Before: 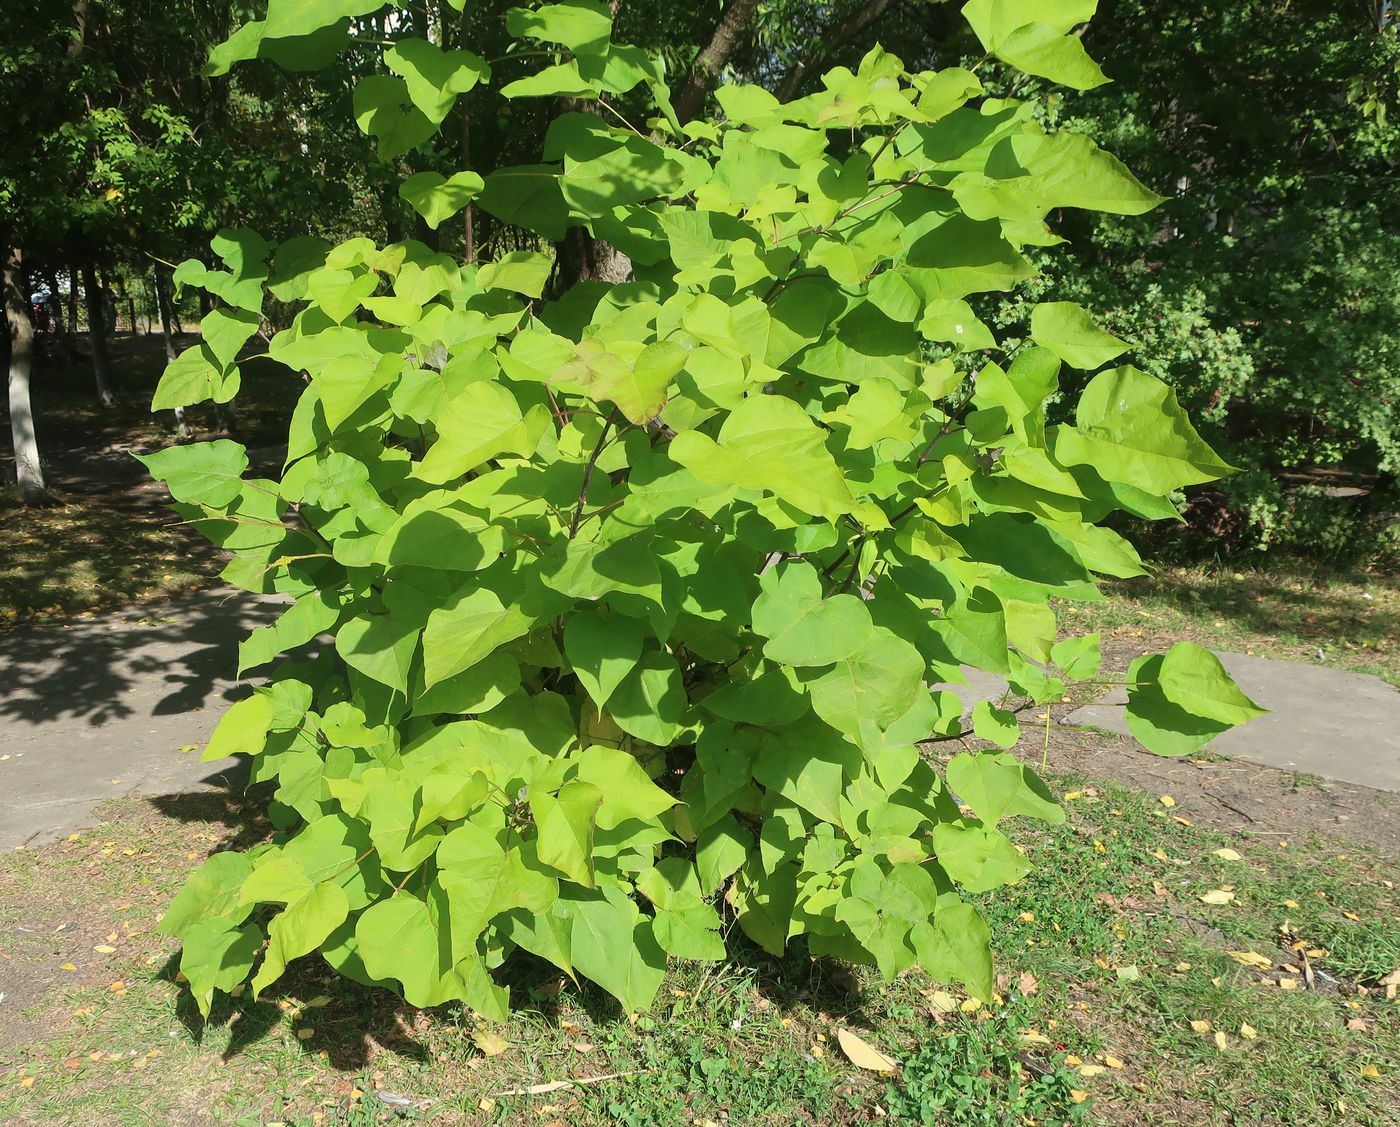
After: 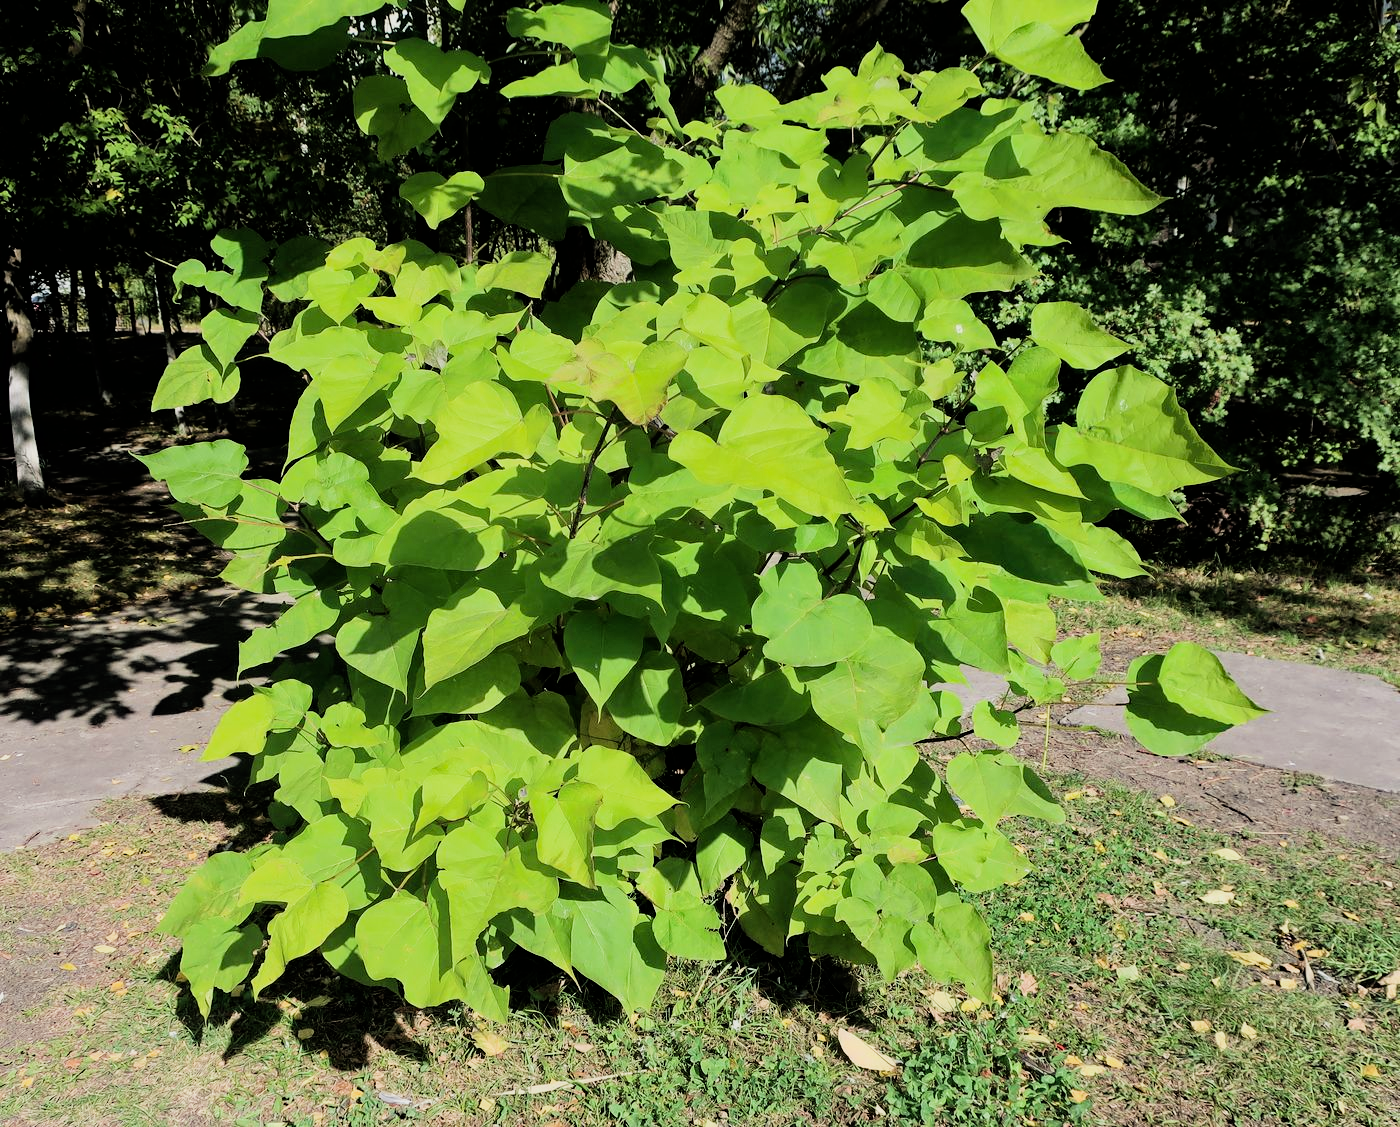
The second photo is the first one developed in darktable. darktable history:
filmic rgb: black relative exposure -5 EV, hardness 2.88, contrast 1.4, highlights saturation mix -20%
exposure: compensate highlight preservation false
haze removal: strength 0.29, distance 0.25, compatibility mode true, adaptive false
